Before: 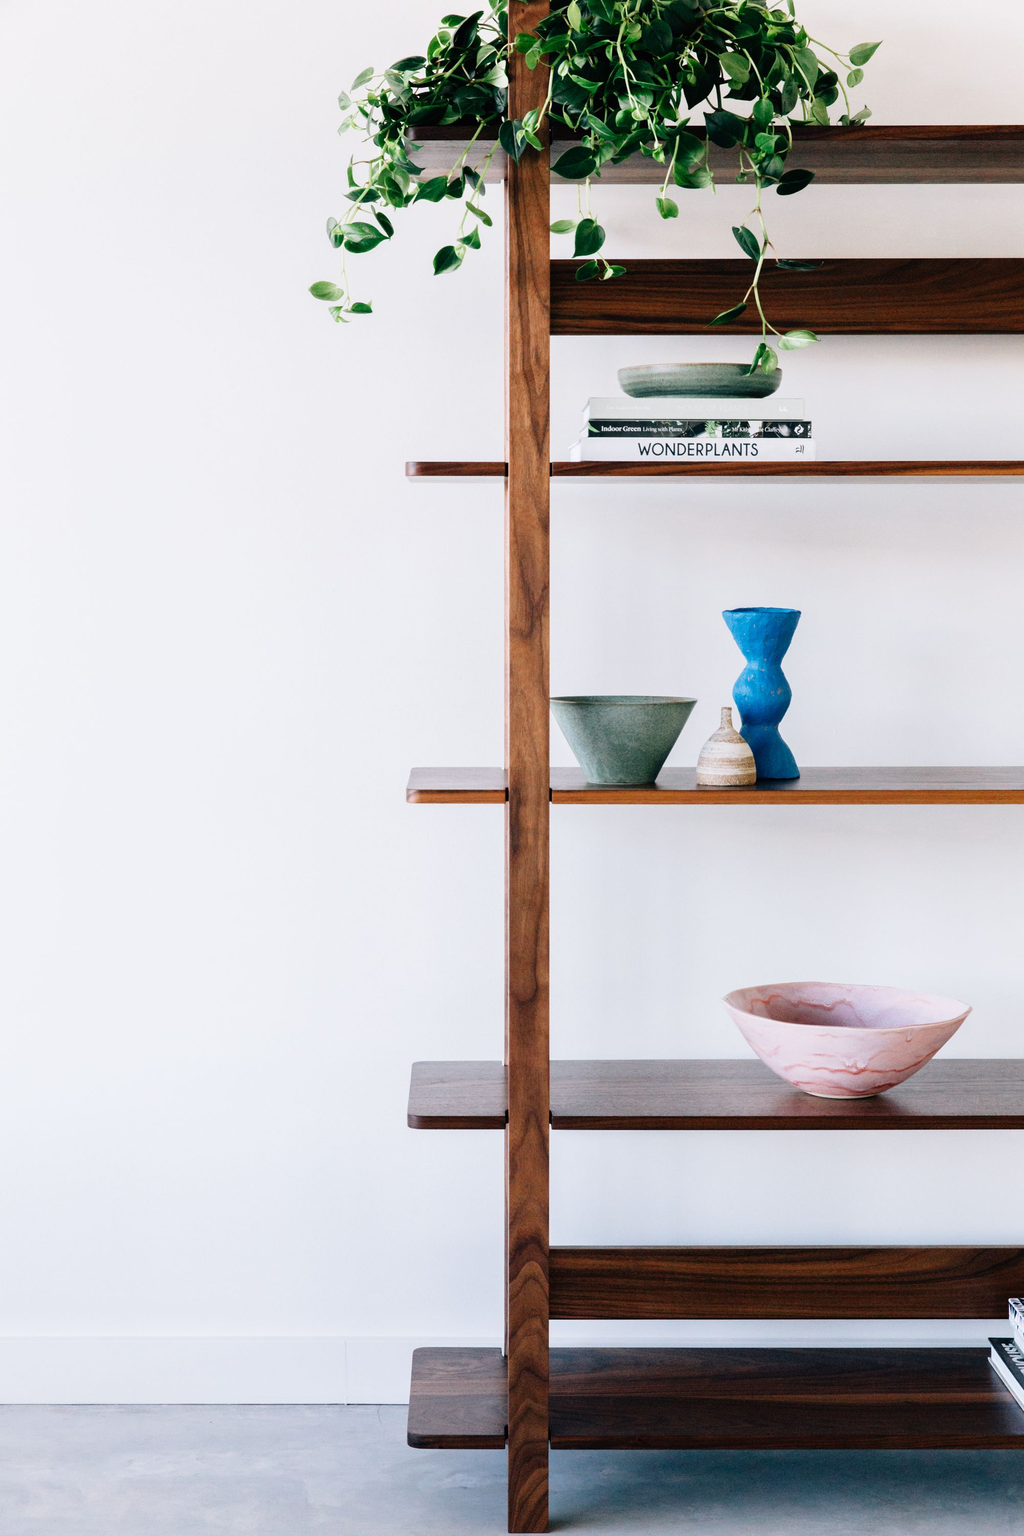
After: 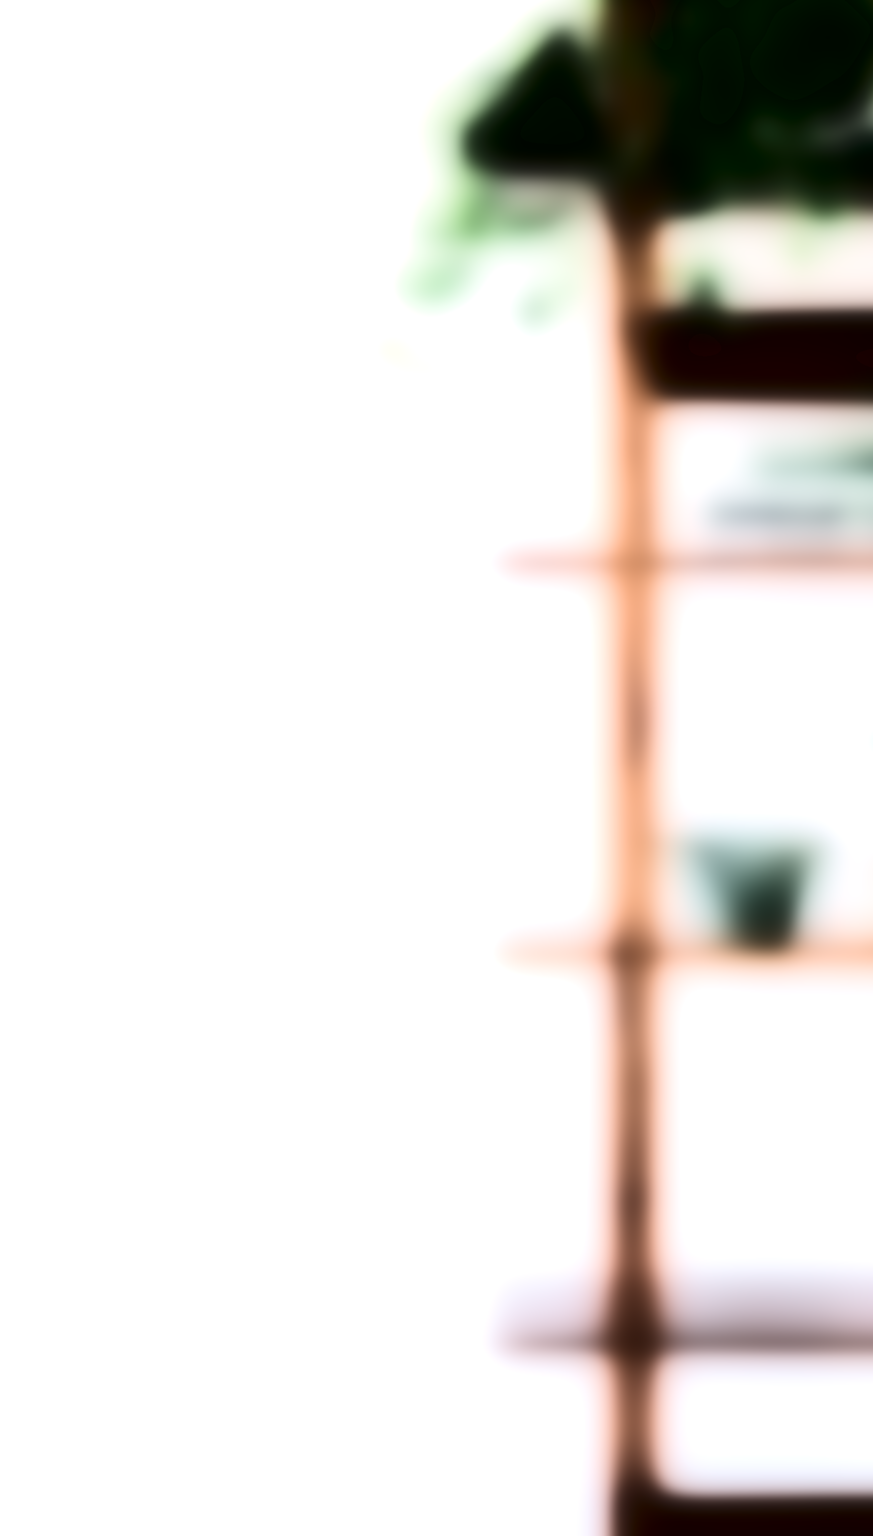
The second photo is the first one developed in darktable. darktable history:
velvia: strength 29%
exposure: black level correction 0, exposure 0.7 EV, compensate exposure bias true, compensate highlight preservation false
lowpass: radius 31.92, contrast 1.72, brightness -0.98, saturation 0.94
crop: right 28.885%, bottom 16.626%
tone curve: curves: ch0 [(0, 0) (0.055, 0.031) (0.282, 0.215) (0.729, 0.785) (1, 1)], color space Lab, linked channels, preserve colors none
